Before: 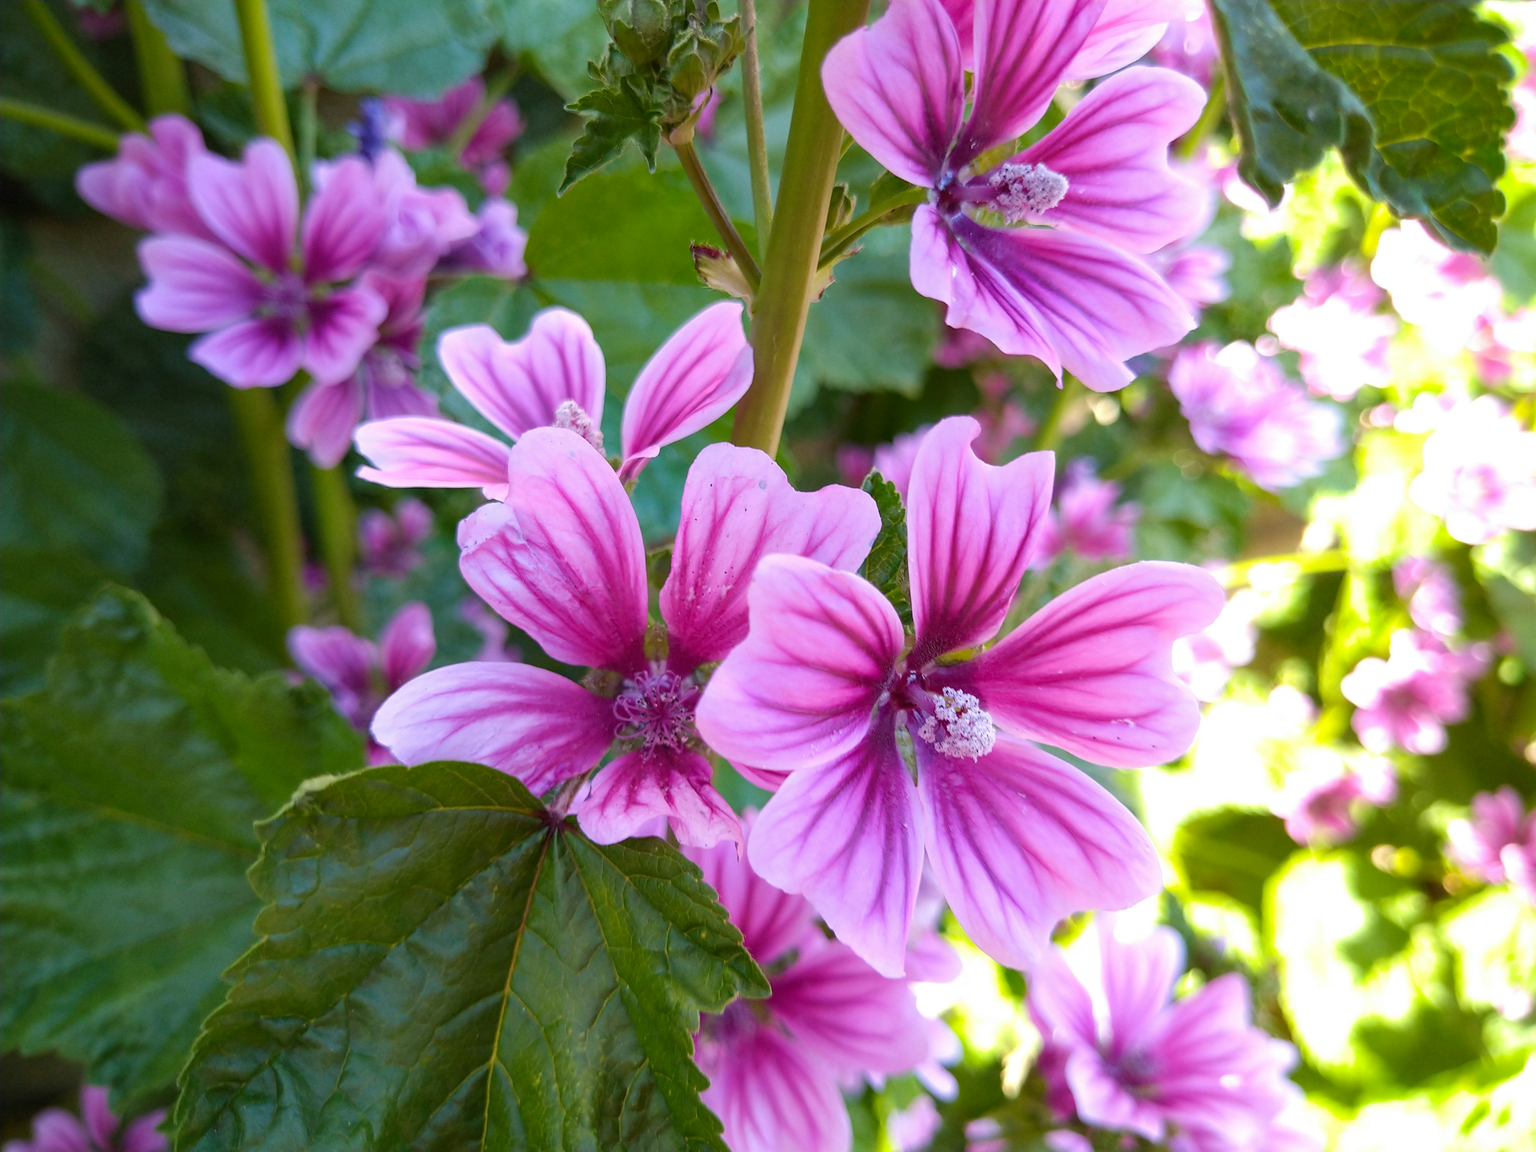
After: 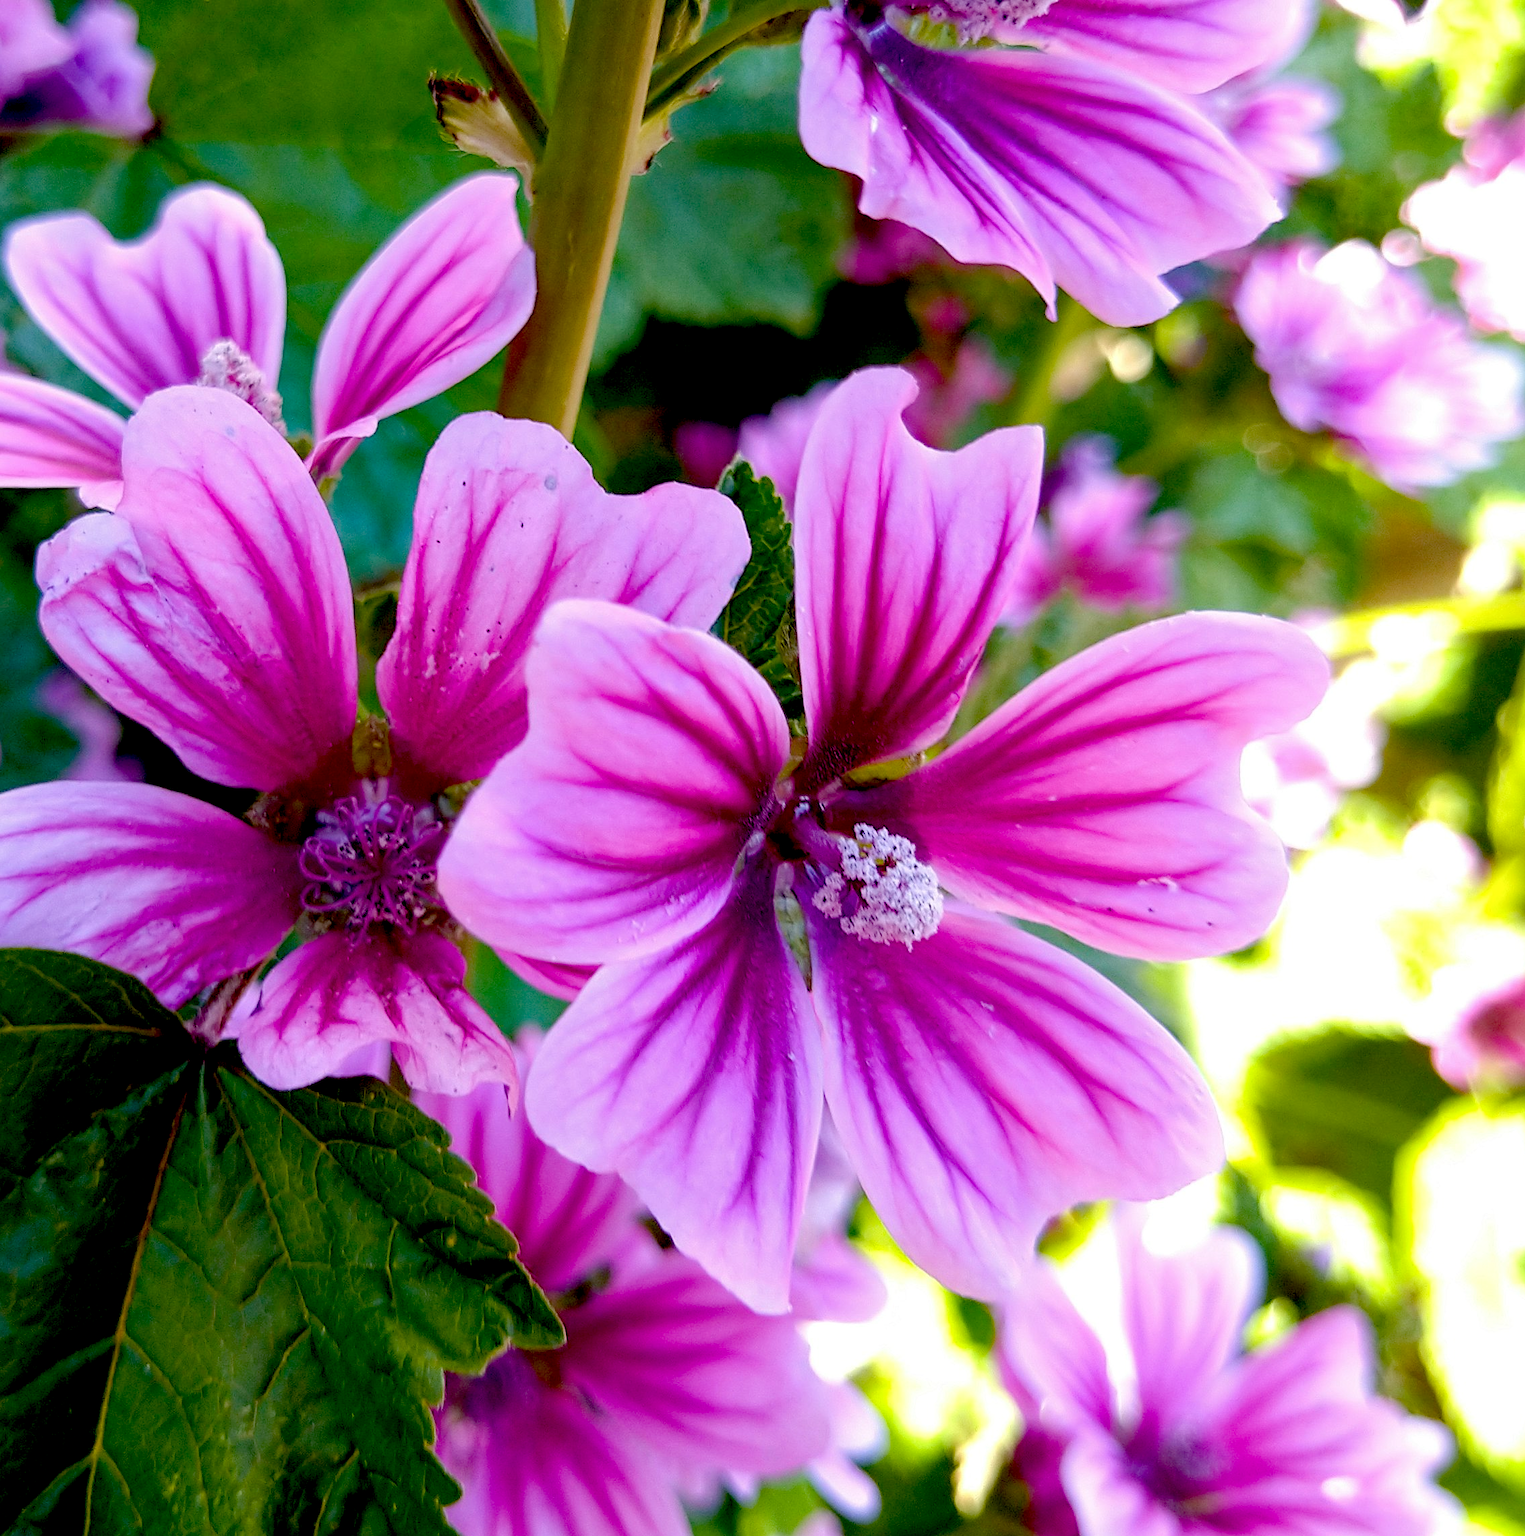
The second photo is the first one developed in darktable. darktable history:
exposure: black level correction 0.048, exposure 0.012 EV, compensate highlight preservation false
haze removal: compatibility mode true
color balance rgb: perceptual saturation grading › global saturation -1.547%, perceptual saturation grading › highlights -7.674%, perceptual saturation grading › mid-tones 7.455%, perceptual saturation grading › shadows 3.884%
crop and rotate: left 28.395%, top 17.225%, right 12.695%, bottom 3.659%
